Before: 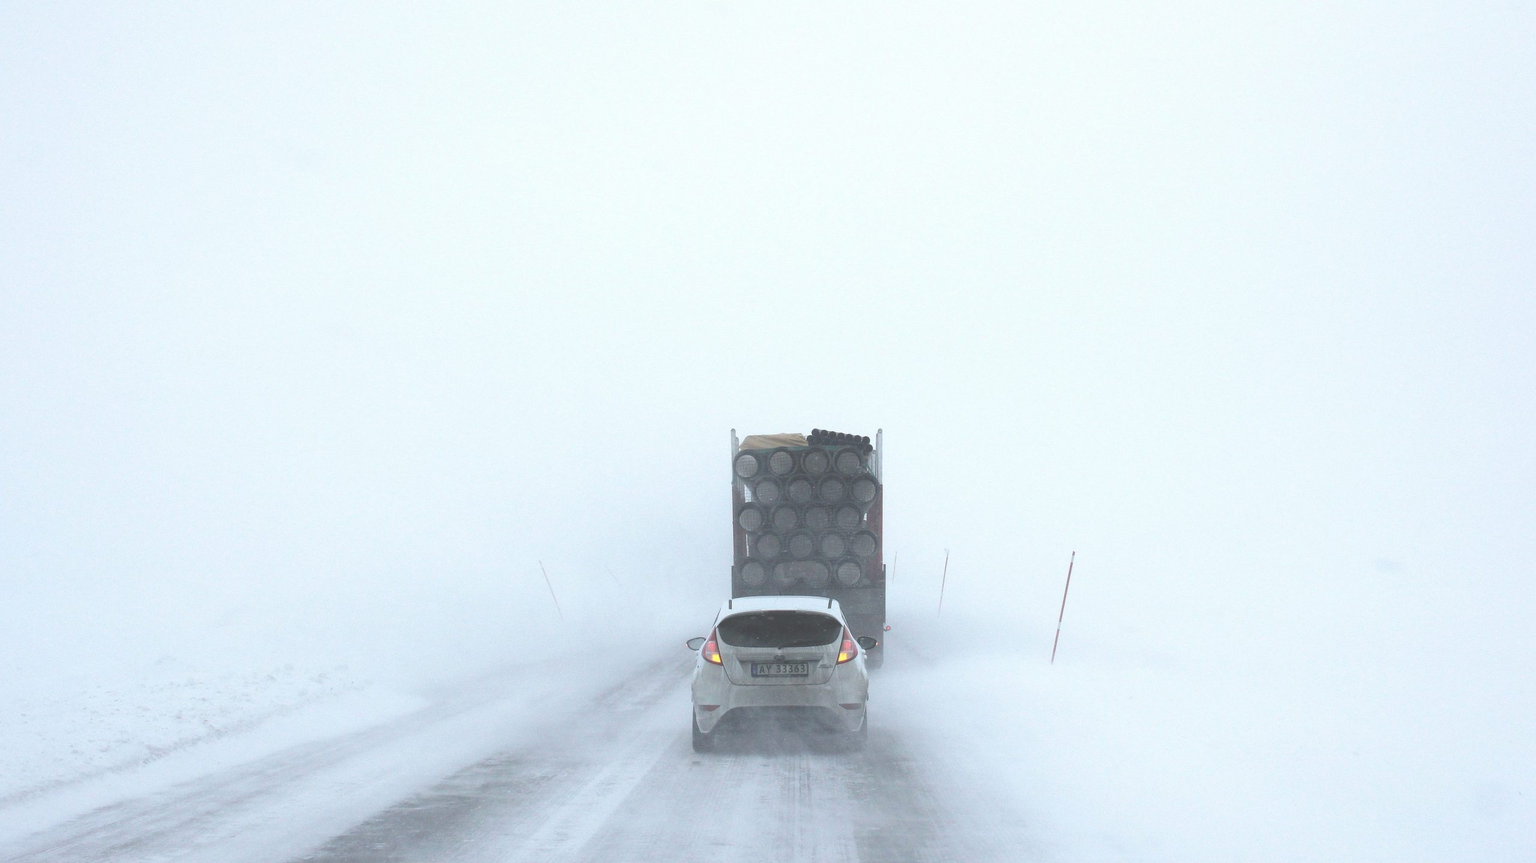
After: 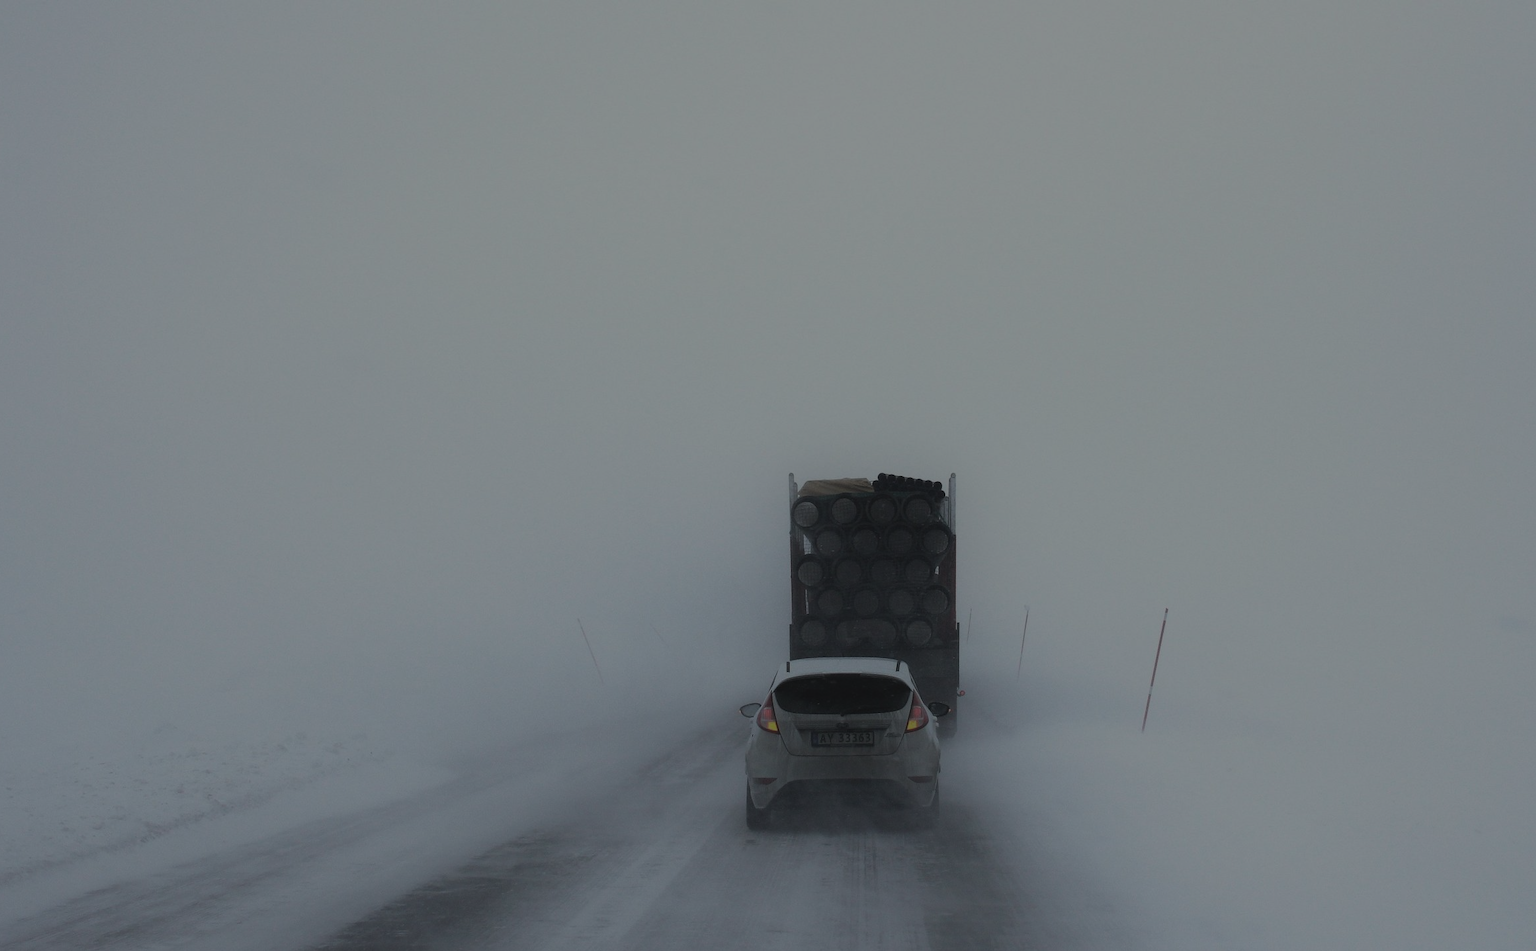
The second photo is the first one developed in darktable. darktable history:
exposure: exposure -2.36 EV, compensate exposure bias true, compensate highlight preservation false
crop and rotate: left 1.03%, right 8.25%
tone equalizer: -8 EV -1.1 EV, -7 EV -0.99 EV, -6 EV -0.87 EV, -5 EV -0.593 EV, -3 EV 0.553 EV, -2 EV 0.874 EV, -1 EV 1.01 EV, +0 EV 1.07 EV, smoothing diameter 2.08%, edges refinement/feathering 24.37, mask exposure compensation -1.57 EV, filter diffusion 5
